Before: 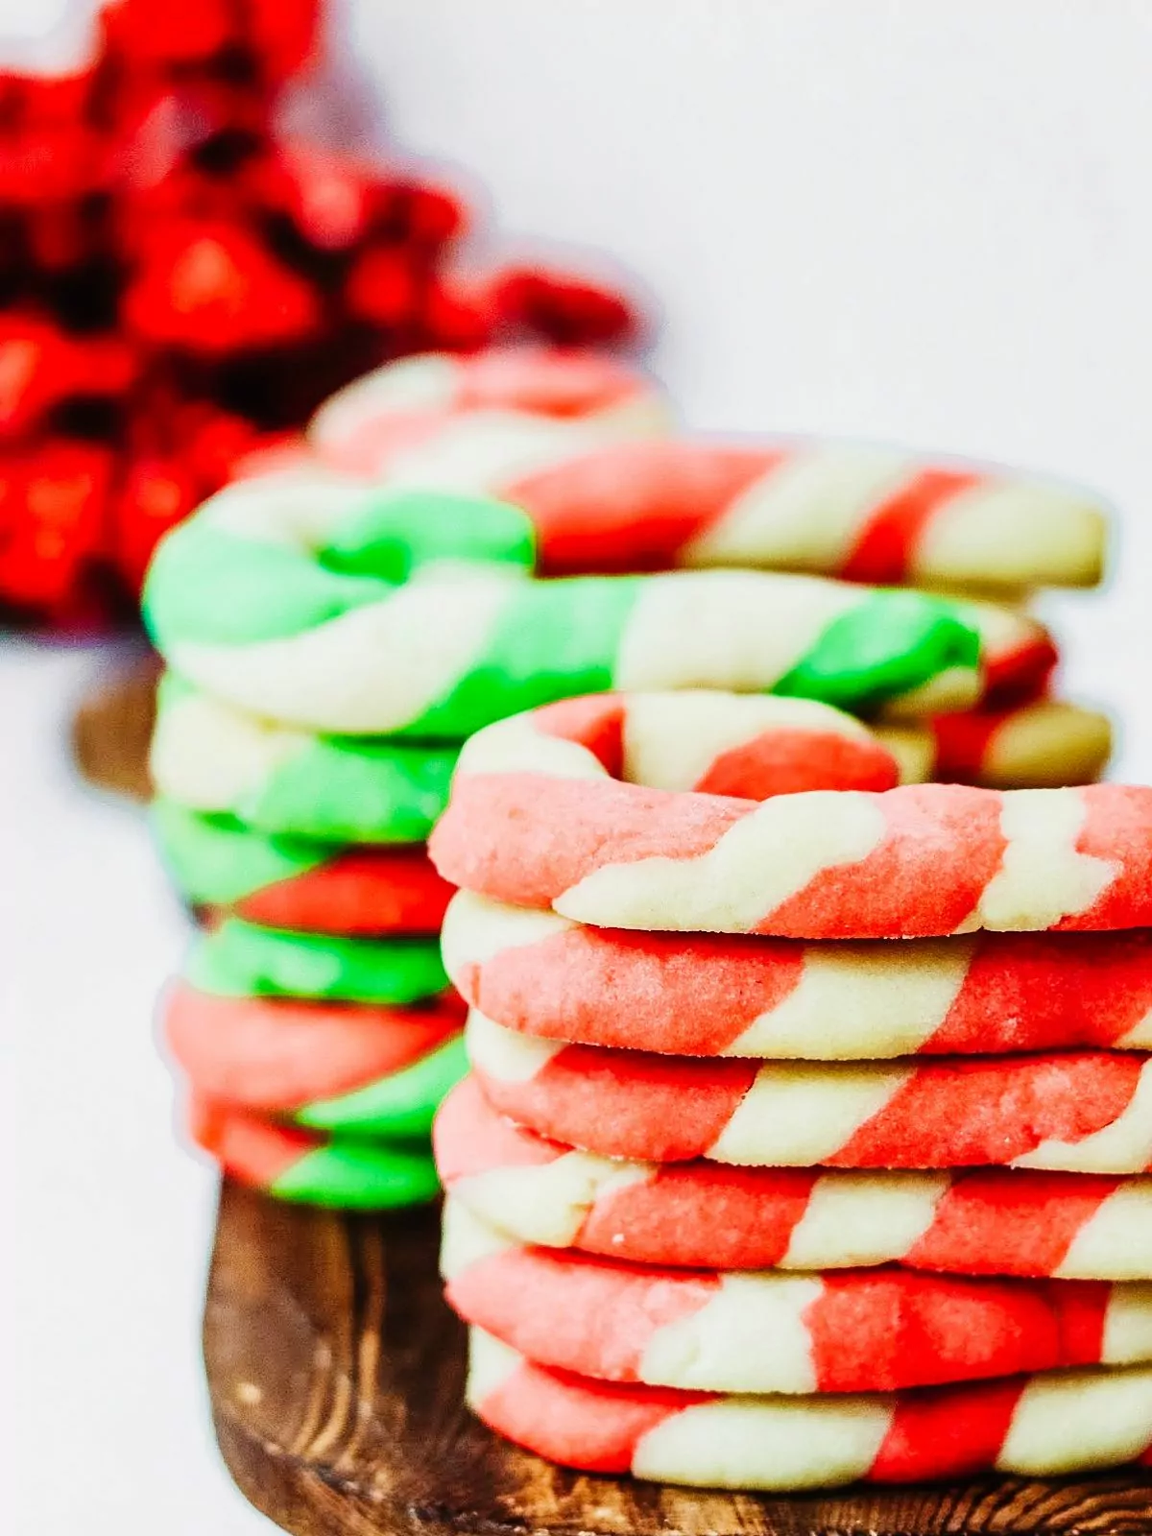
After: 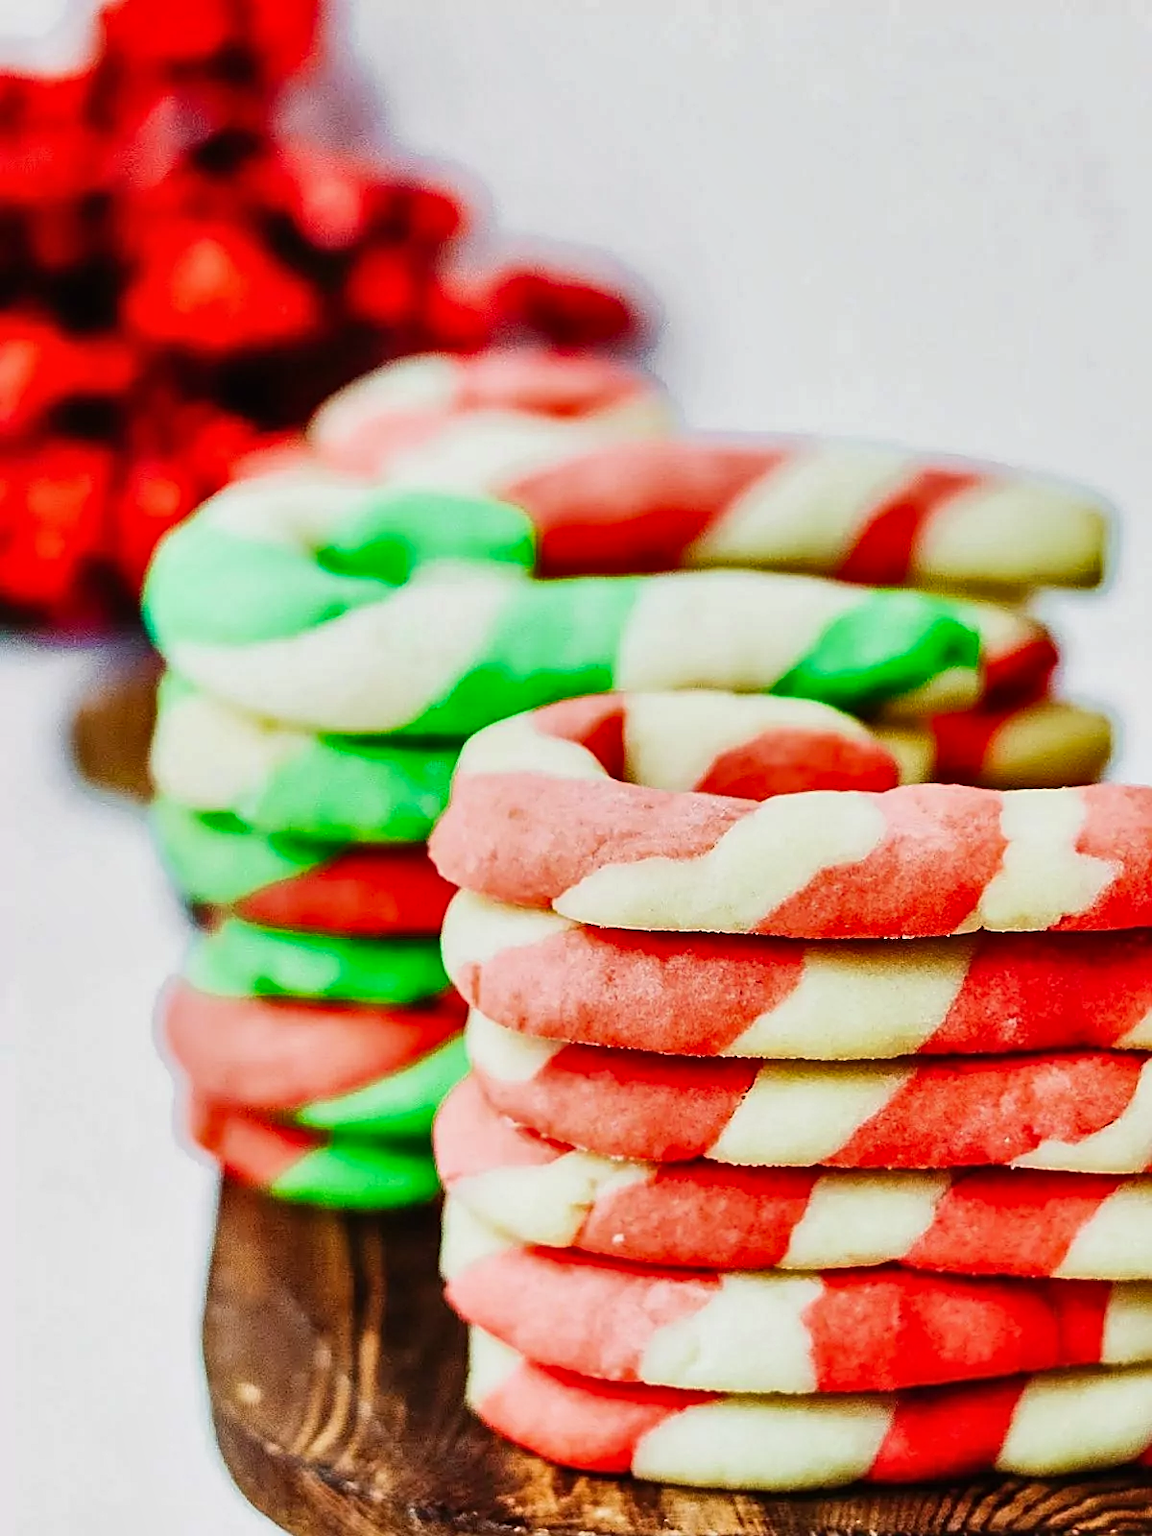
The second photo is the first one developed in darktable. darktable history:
exposure: exposure -0.051 EV, compensate exposure bias true, compensate highlight preservation false
shadows and highlights: shadows 23.11, highlights -49.07, soften with gaussian
sharpen: on, module defaults
